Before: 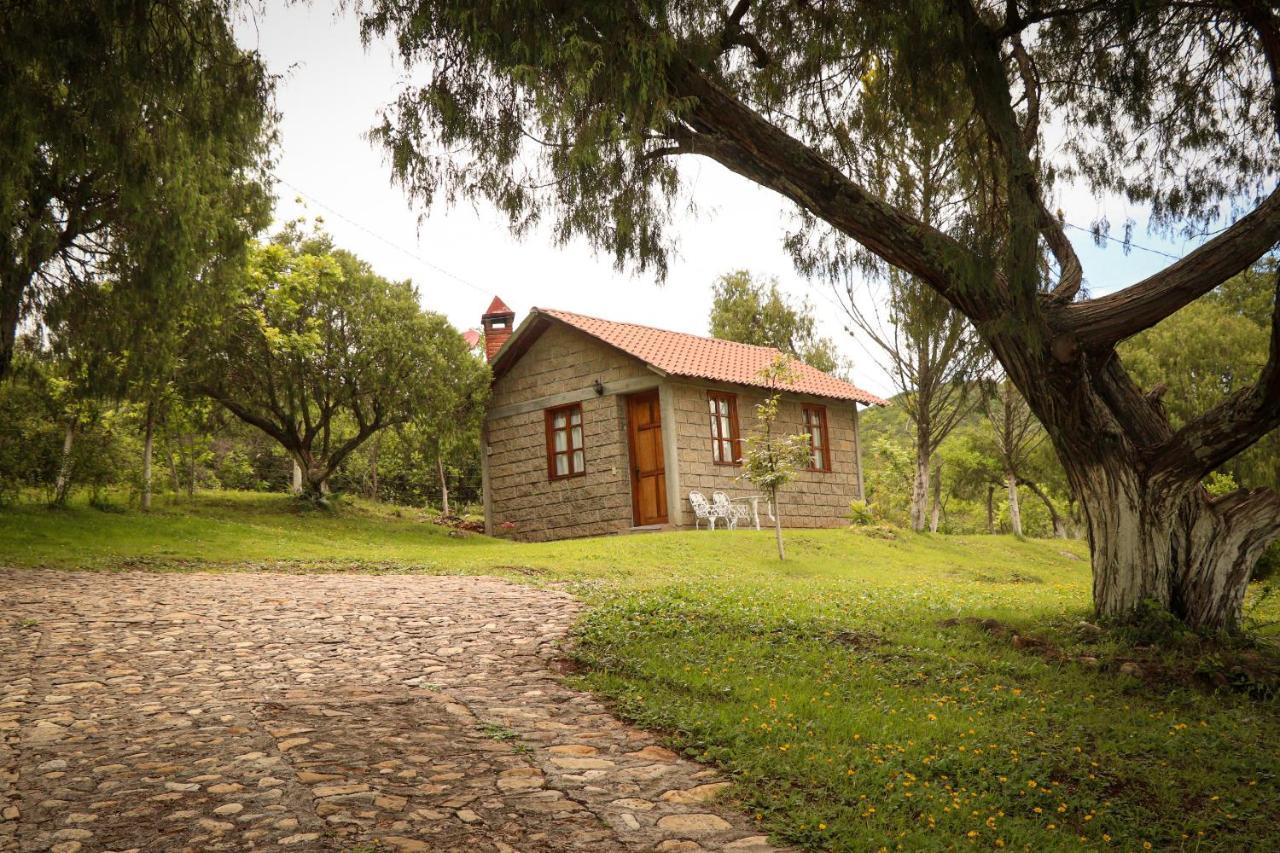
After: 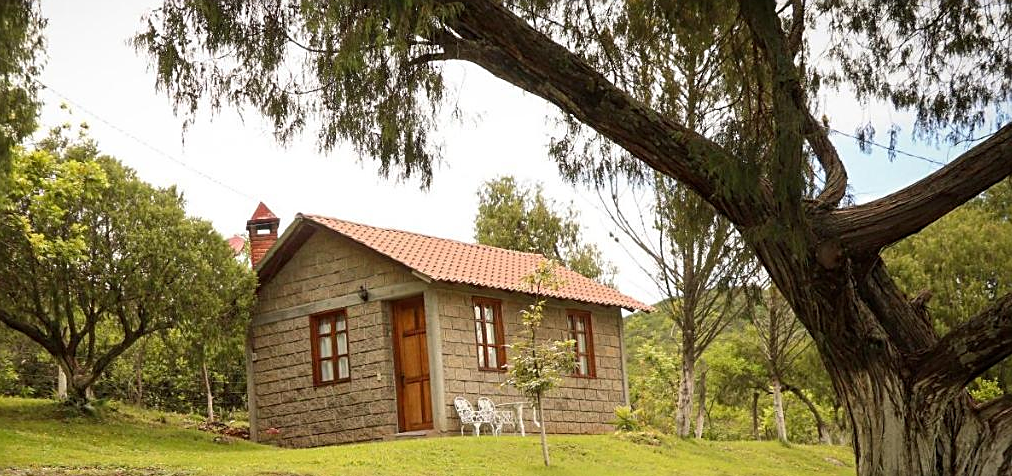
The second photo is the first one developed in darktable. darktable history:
exposure: black level correction 0.001, compensate exposure bias true, compensate highlight preservation false
crop: left 18.418%, top 11.088%, right 2.391%, bottom 33.093%
sharpen: on, module defaults
